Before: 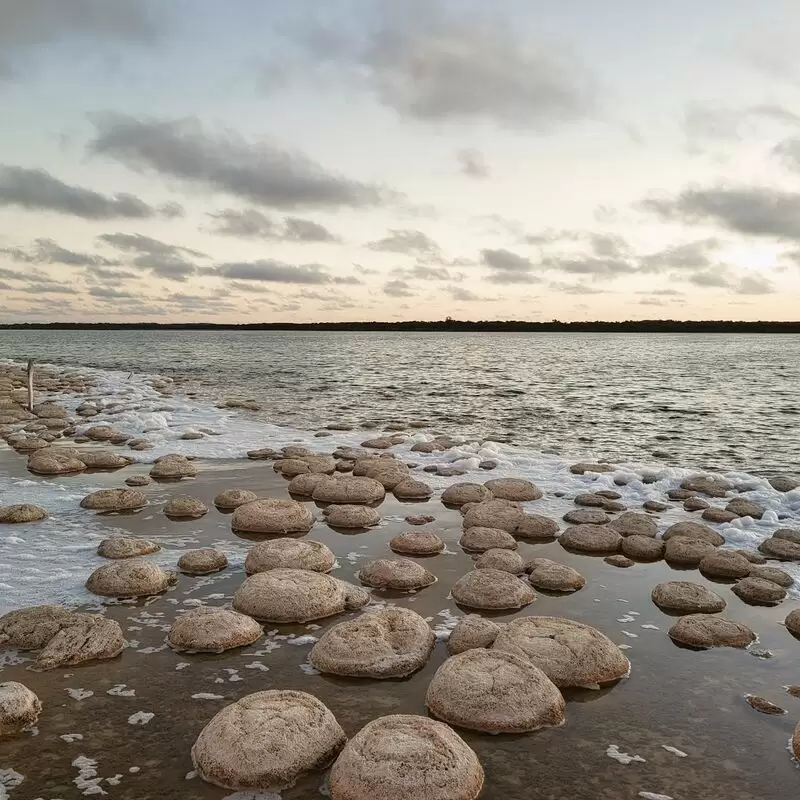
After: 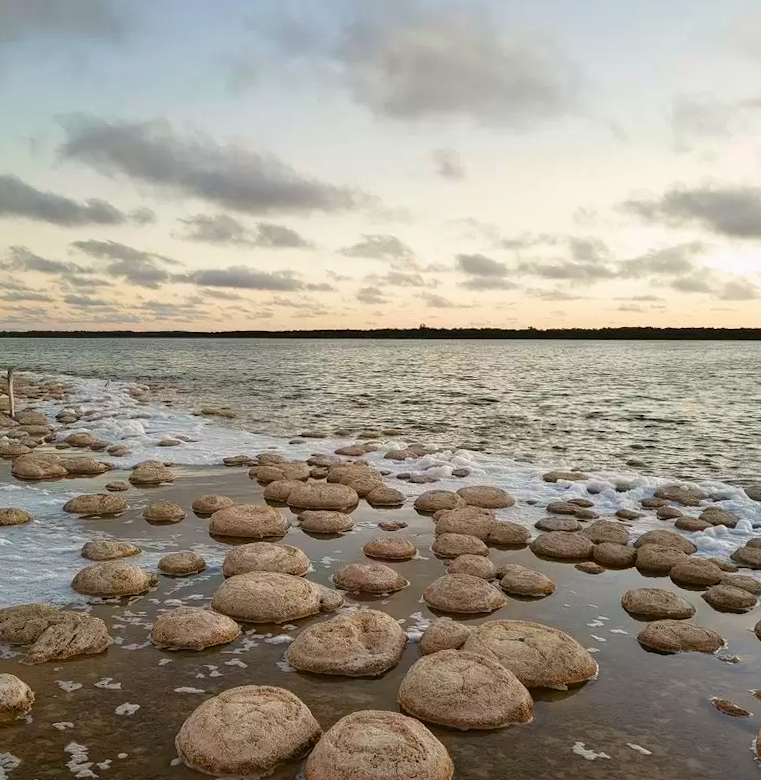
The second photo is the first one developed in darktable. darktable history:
color balance rgb: perceptual saturation grading › global saturation 30%, global vibrance 20%
rotate and perspective: rotation 0.074°, lens shift (vertical) 0.096, lens shift (horizontal) -0.041, crop left 0.043, crop right 0.952, crop top 0.024, crop bottom 0.979
